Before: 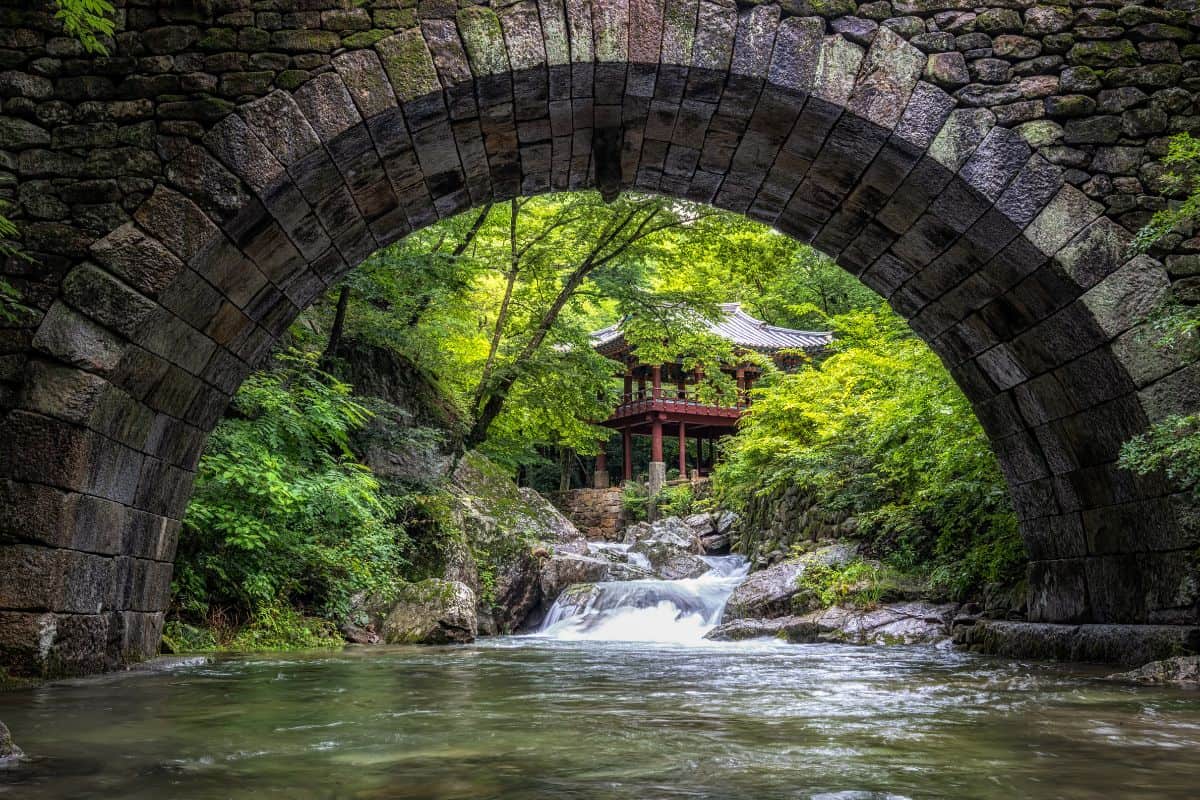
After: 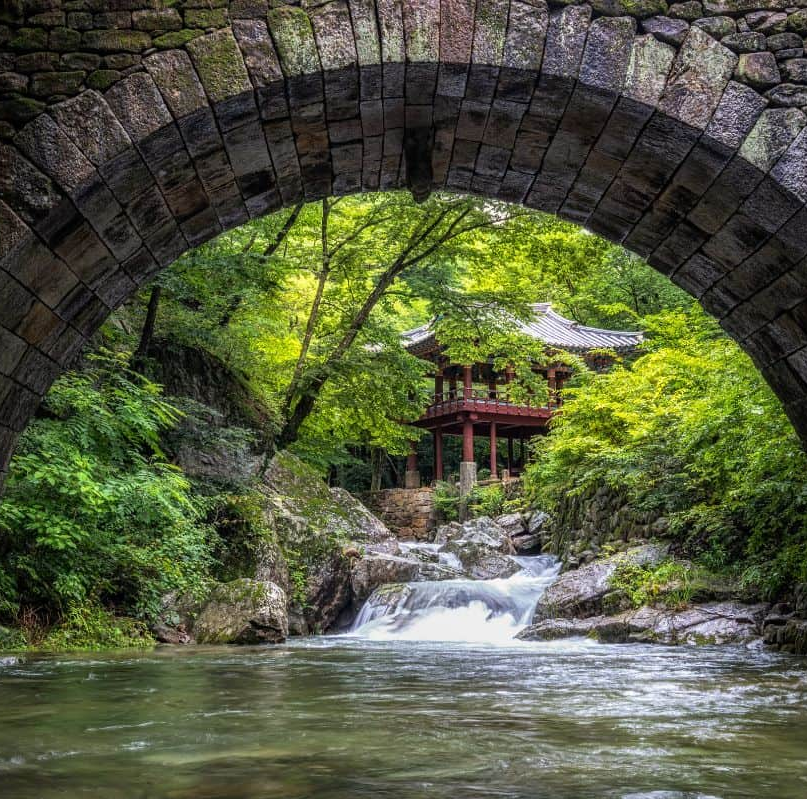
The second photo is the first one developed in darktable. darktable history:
crop and rotate: left 15.784%, right 16.93%
